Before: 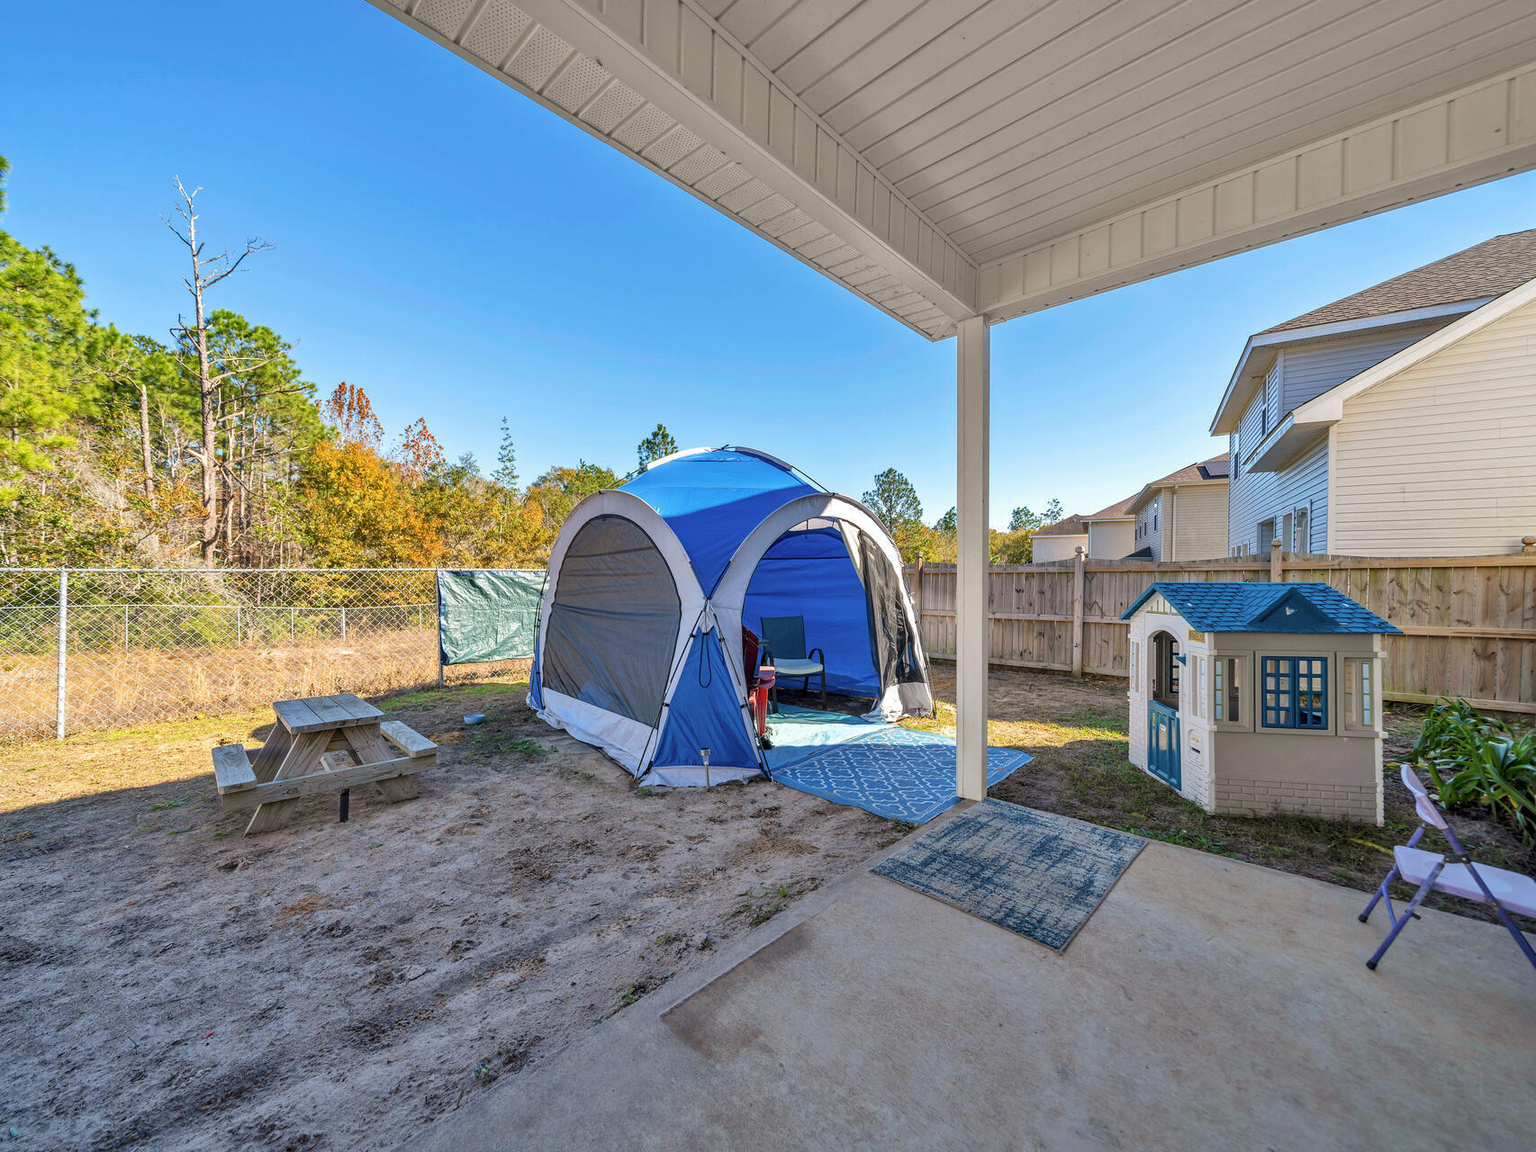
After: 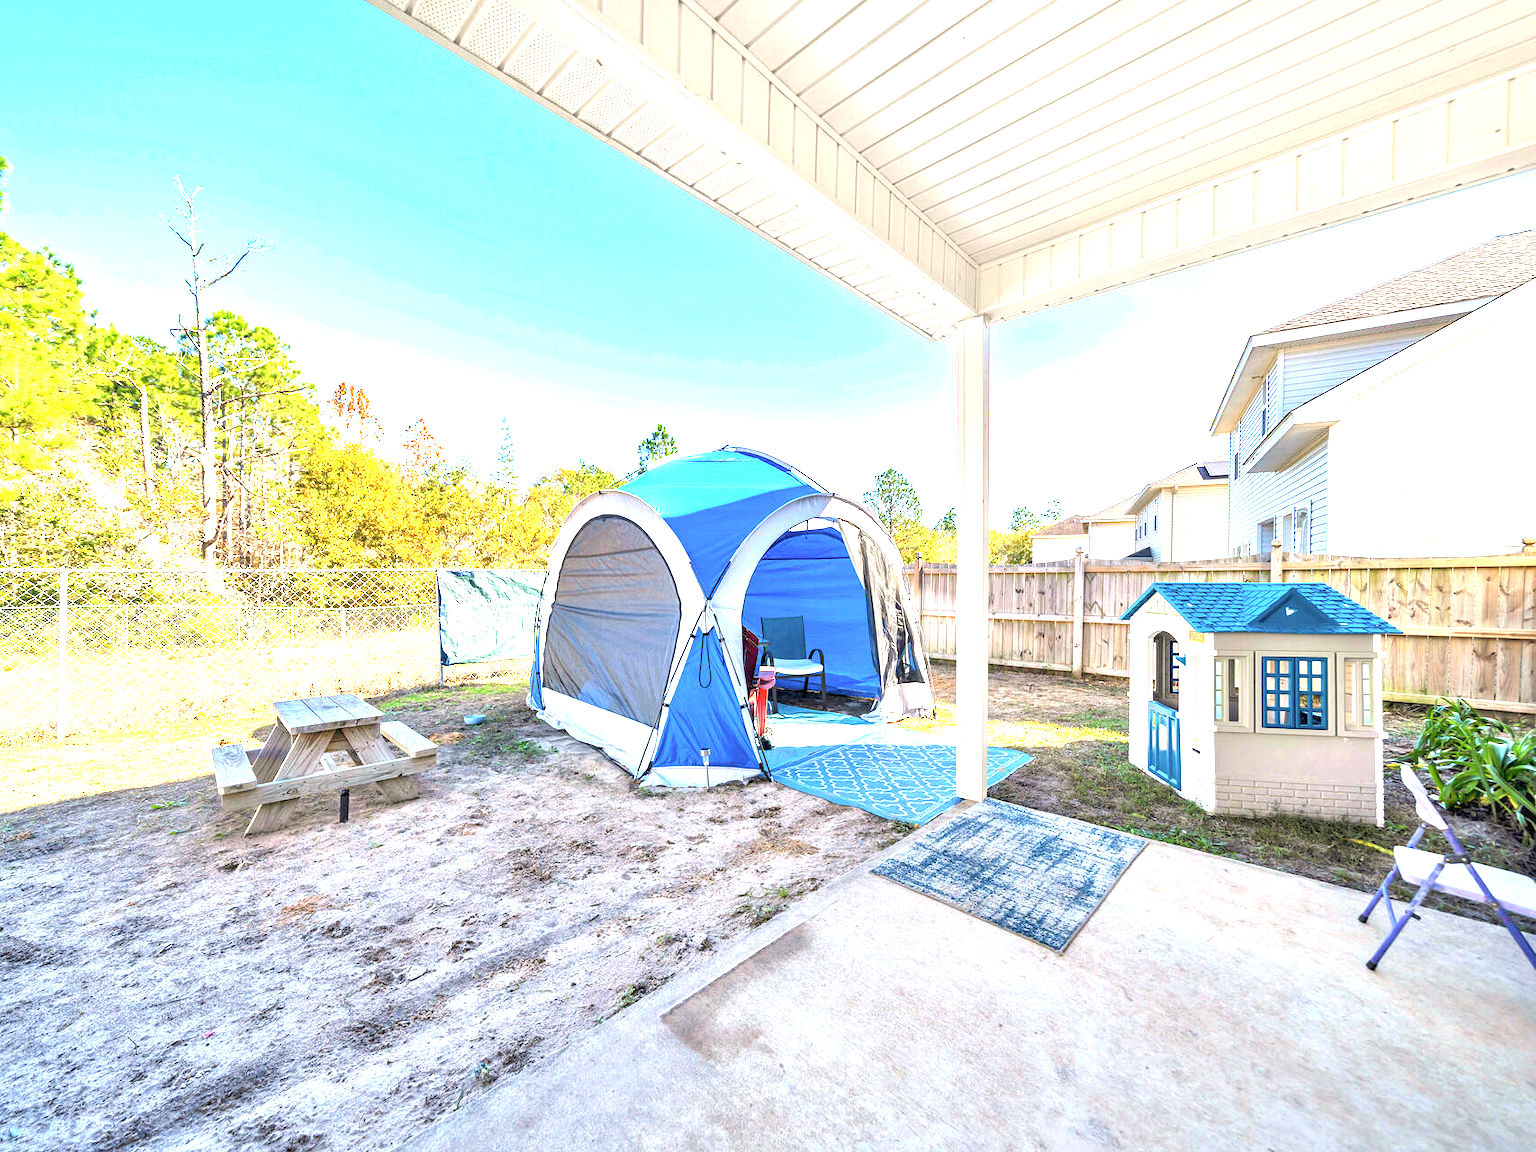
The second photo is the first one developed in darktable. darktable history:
exposure: exposure 2.016 EV, compensate exposure bias true, compensate highlight preservation false
